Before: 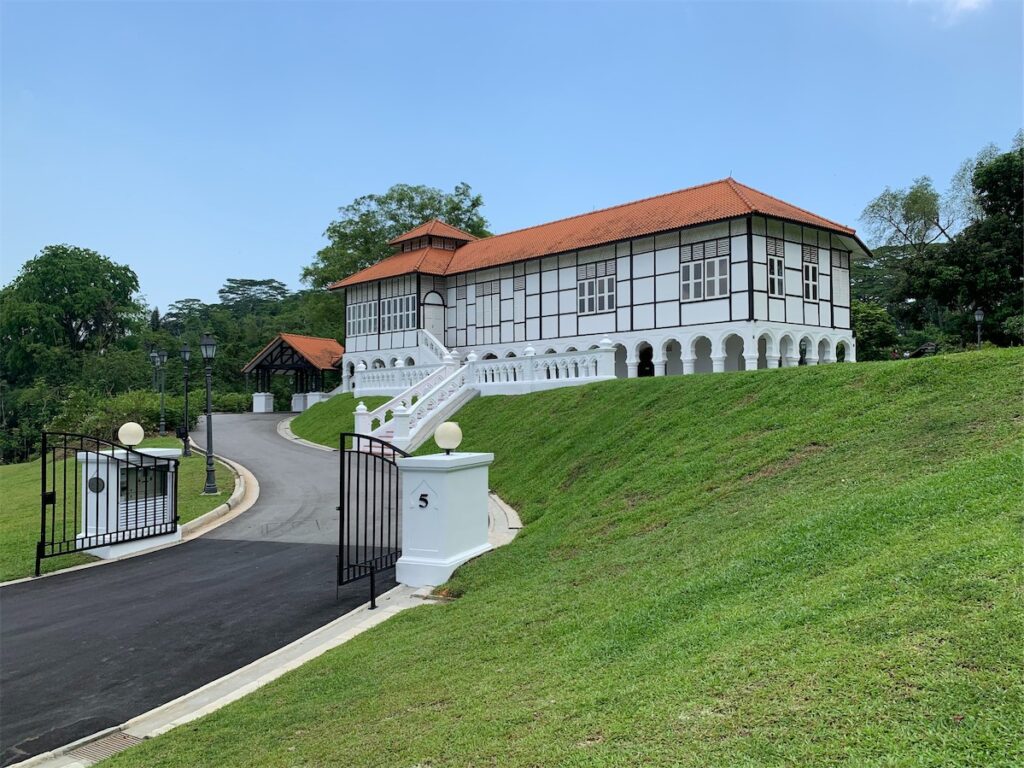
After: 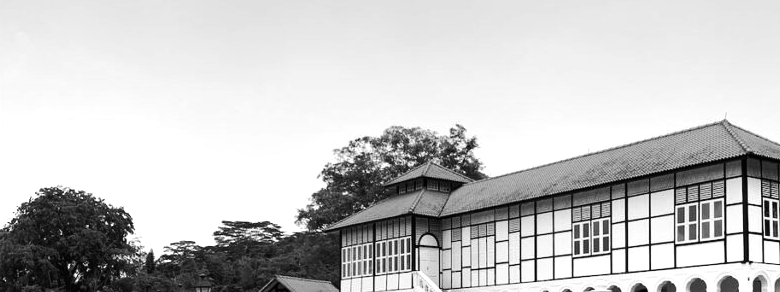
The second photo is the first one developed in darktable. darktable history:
crop: left 0.579%, top 7.627%, right 23.167%, bottom 54.275%
monochrome: a 32, b 64, size 2.3
tone equalizer: -8 EV -1.08 EV, -7 EV -1.01 EV, -6 EV -0.867 EV, -5 EV -0.578 EV, -3 EV 0.578 EV, -2 EV 0.867 EV, -1 EV 1.01 EV, +0 EV 1.08 EV, edges refinement/feathering 500, mask exposure compensation -1.57 EV, preserve details no
